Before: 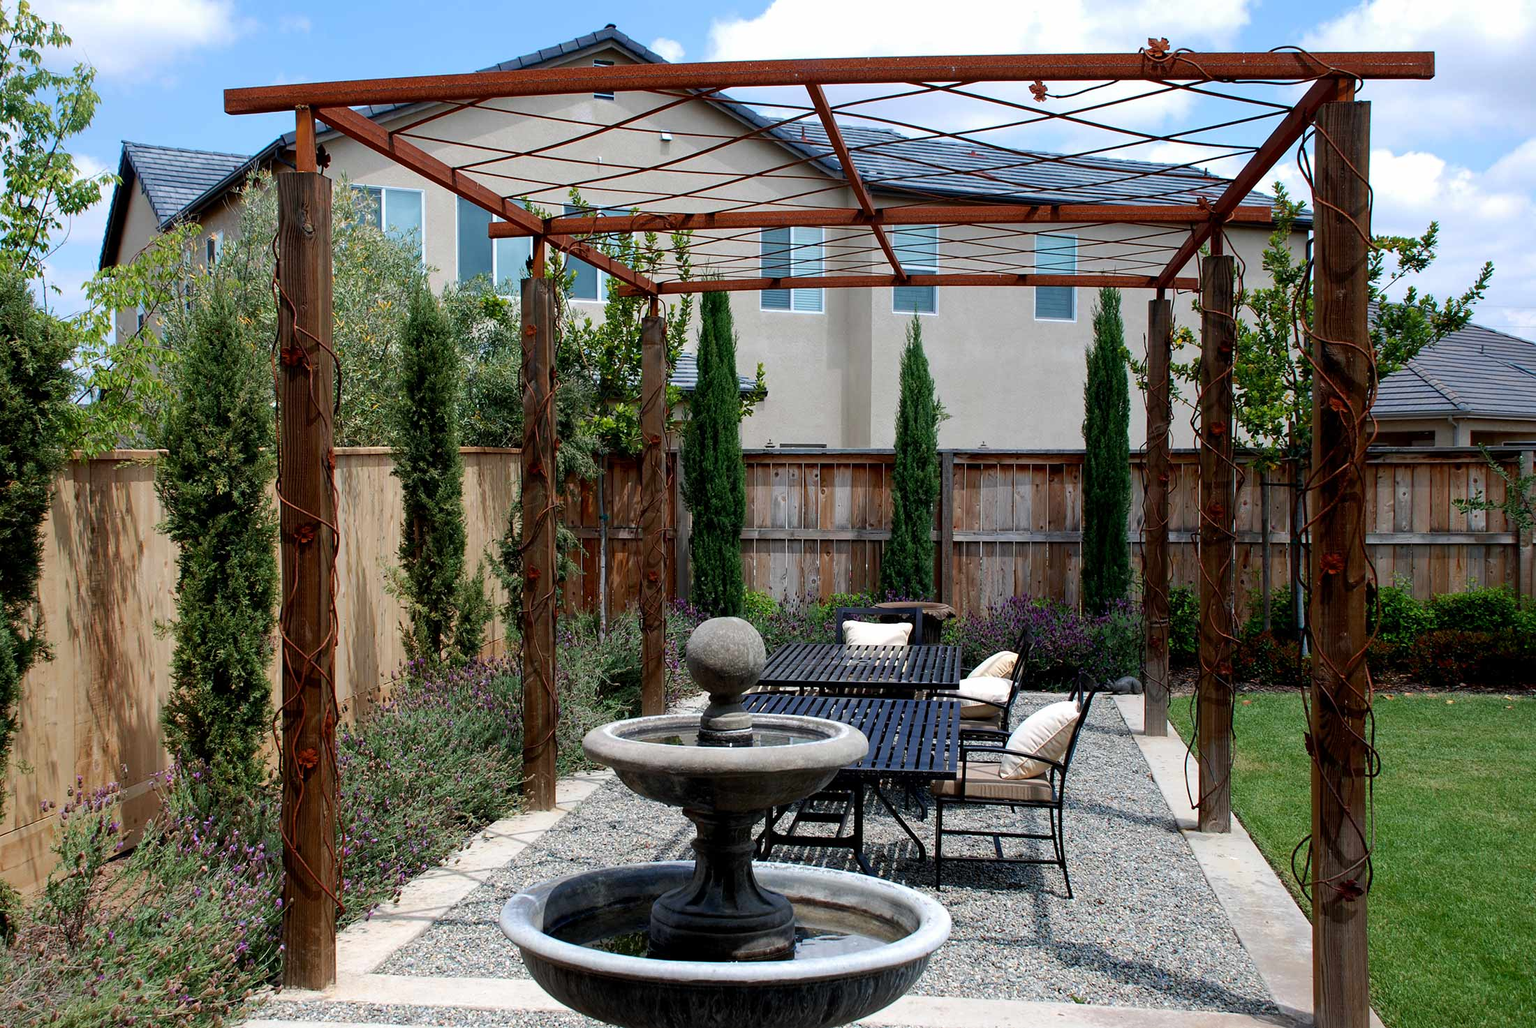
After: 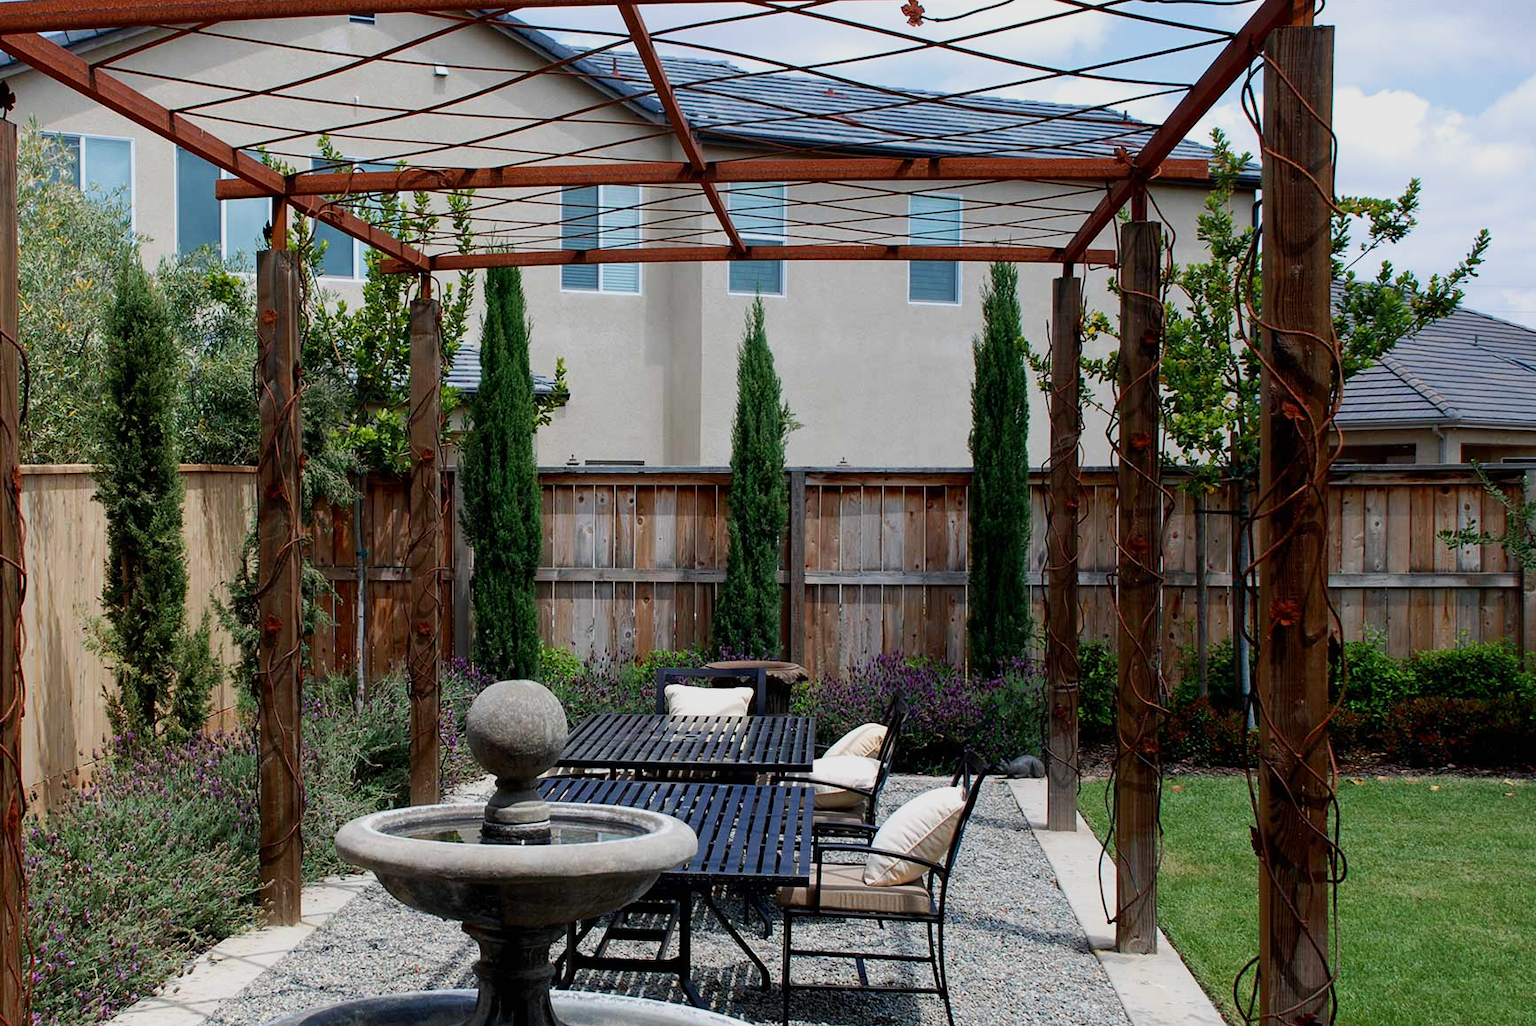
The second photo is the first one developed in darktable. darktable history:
crop and rotate: left 20.74%, top 7.912%, right 0.375%, bottom 13.378%
sigmoid: contrast 1.22, skew 0.65
